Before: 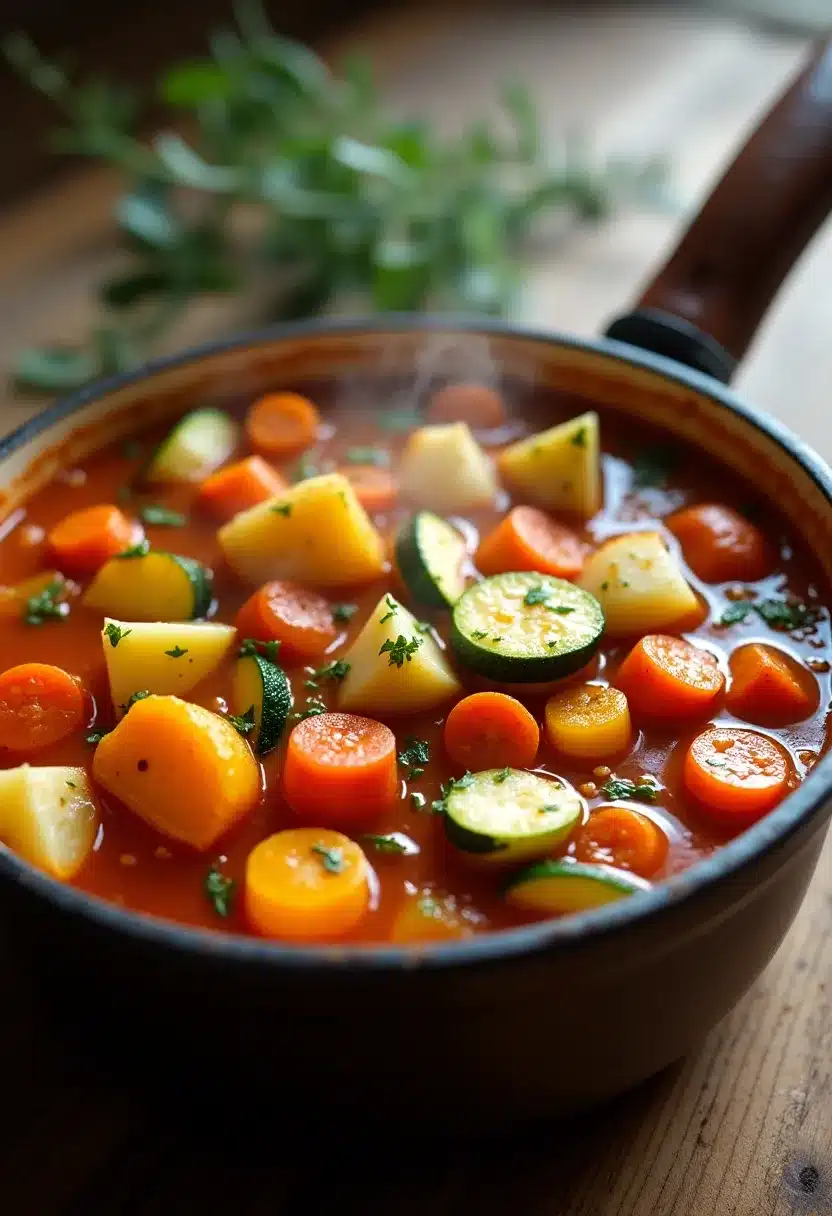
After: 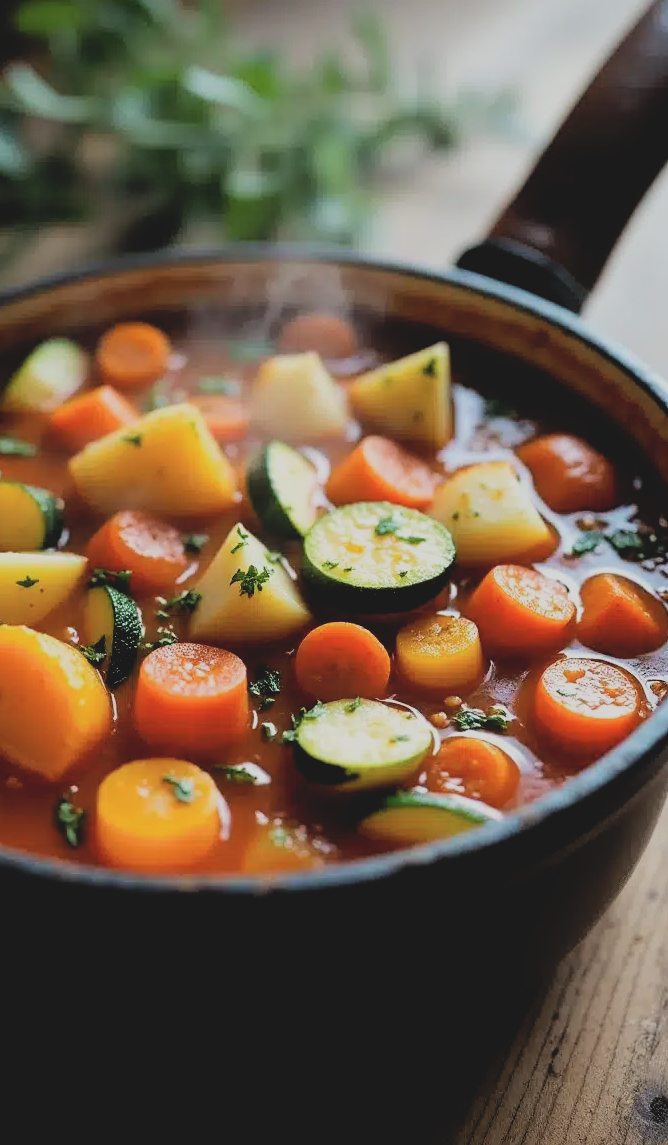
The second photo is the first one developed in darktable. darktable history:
filmic rgb: black relative exposure -5 EV, hardness 2.88, contrast 1.3, highlights saturation mix -30%
contrast brightness saturation: contrast -0.15, brightness 0.05, saturation -0.12
crop and rotate: left 17.959%, top 5.771%, right 1.742%
